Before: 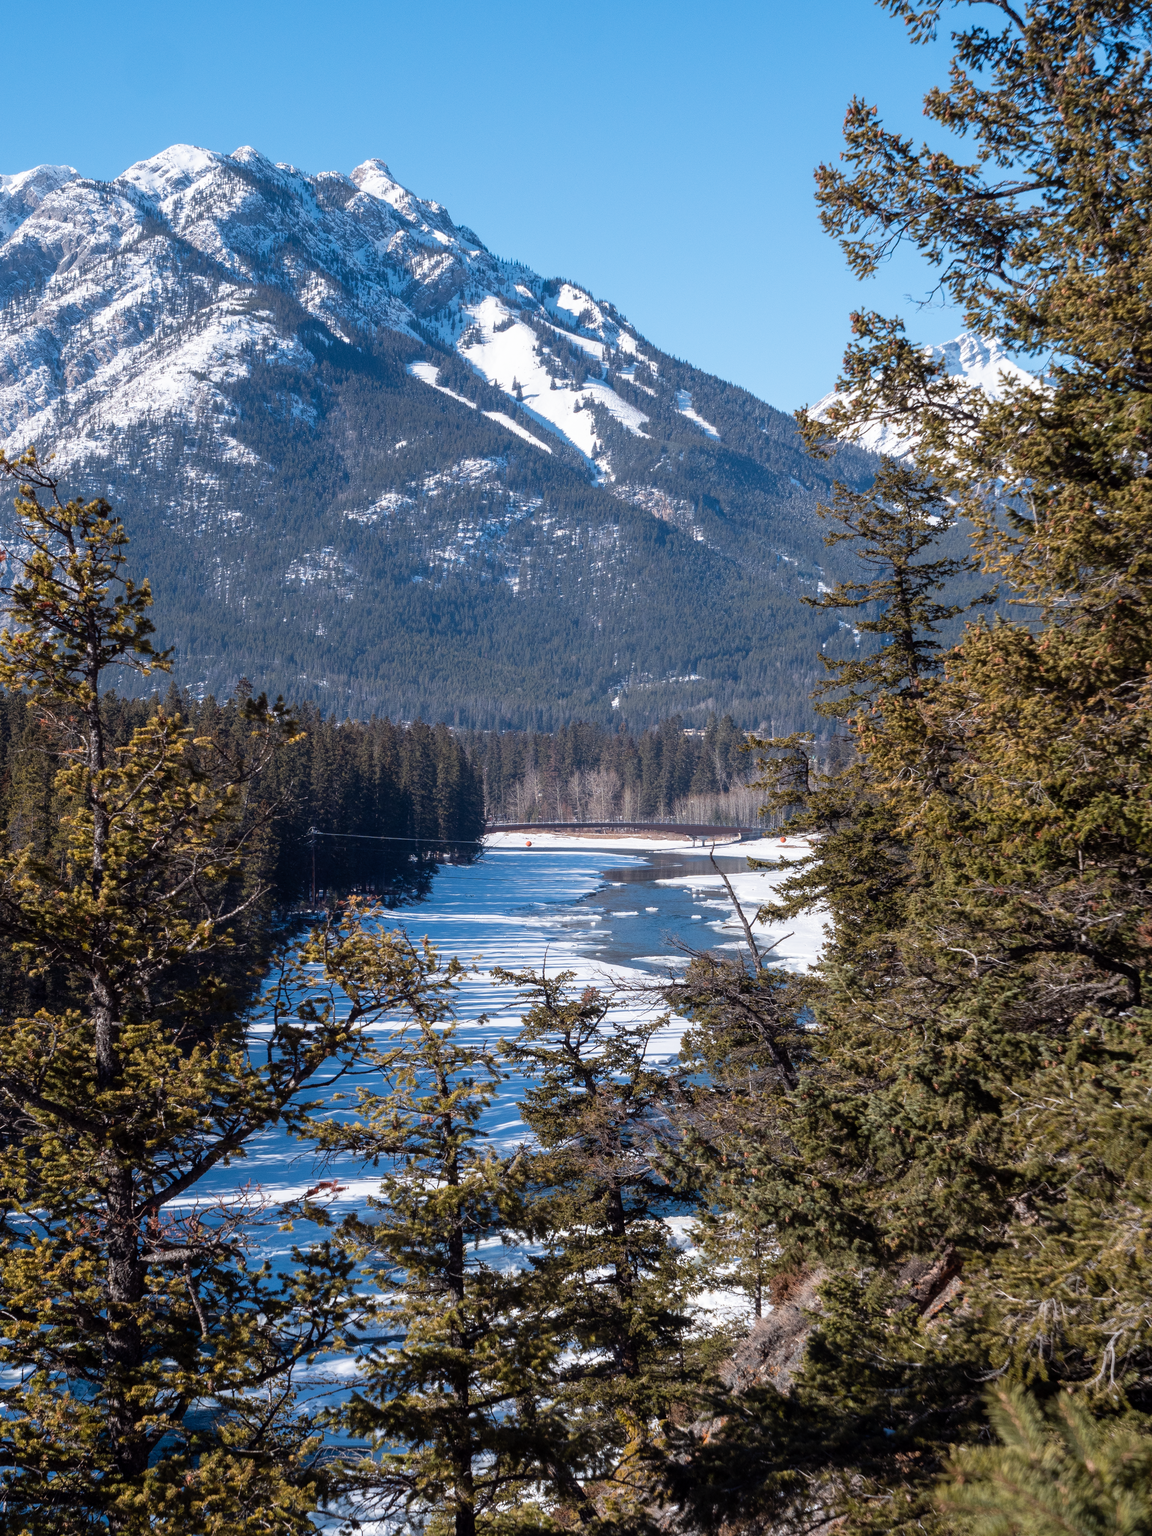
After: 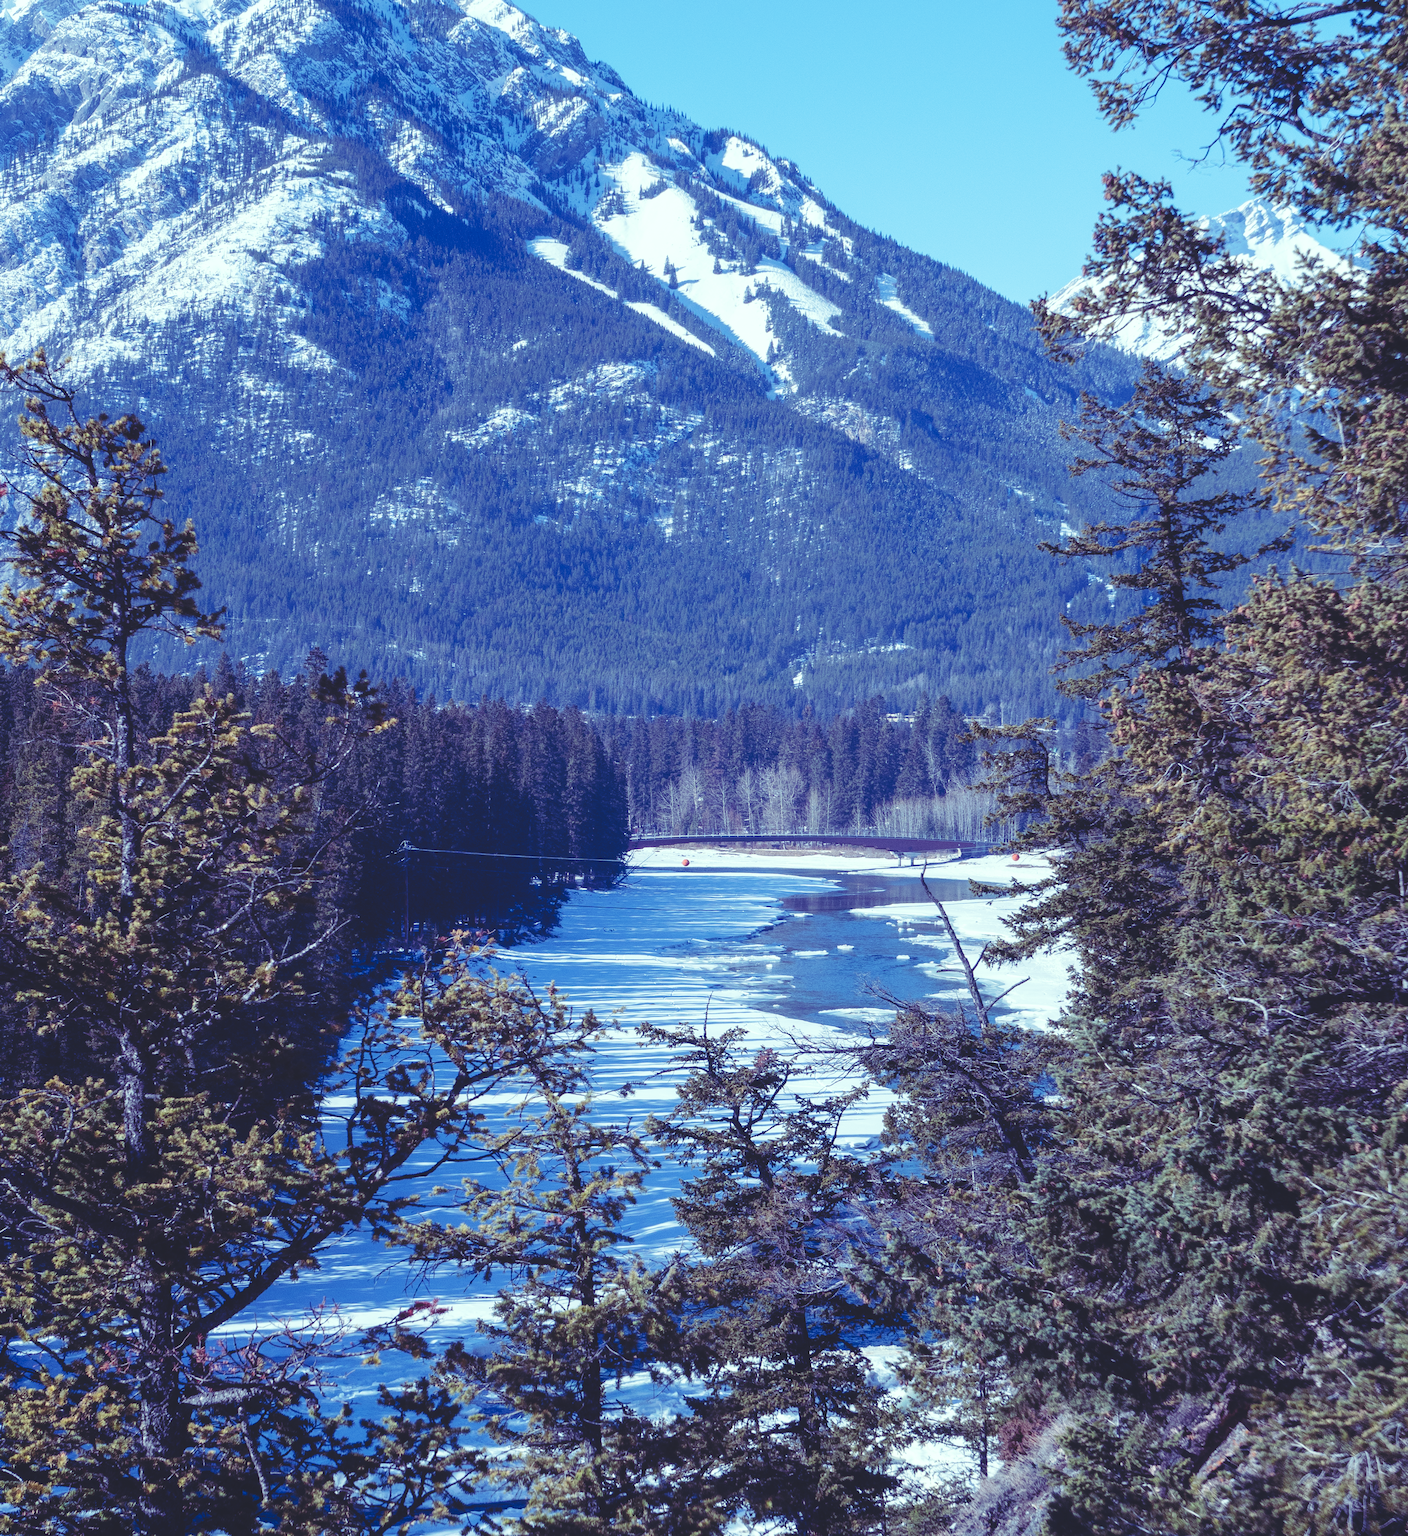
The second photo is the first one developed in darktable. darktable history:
crop and rotate: angle 0.03°, top 11.643%, right 5.651%, bottom 11.189%
base curve: exposure shift 0, preserve colors none
tone curve: curves: ch0 [(0, 0) (0.003, 0.001) (0.011, 0.006) (0.025, 0.012) (0.044, 0.018) (0.069, 0.025) (0.1, 0.045) (0.136, 0.074) (0.177, 0.124) (0.224, 0.196) (0.277, 0.289) (0.335, 0.396) (0.399, 0.495) (0.468, 0.585) (0.543, 0.663) (0.623, 0.728) (0.709, 0.808) (0.801, 0.87) (0.898, 0.932) (1, 1)], preserve colors none
rgb curve: curves: ch0 [(0, 0.186) (0.314, 0.284) (0.576, 0.466) (0.805, 0.691) (0.936, 0.886)]; ch1 [(0, 0.186) (0.314, 0.284) (0.581, 0.534) (0.771, 0.746) (0.936, 0.958)]; ch2 [(0, 0.216) (0.275, 0.39) (1, 1)], mode RGB, independent channels, compensate middle gray true, preserve colors none
